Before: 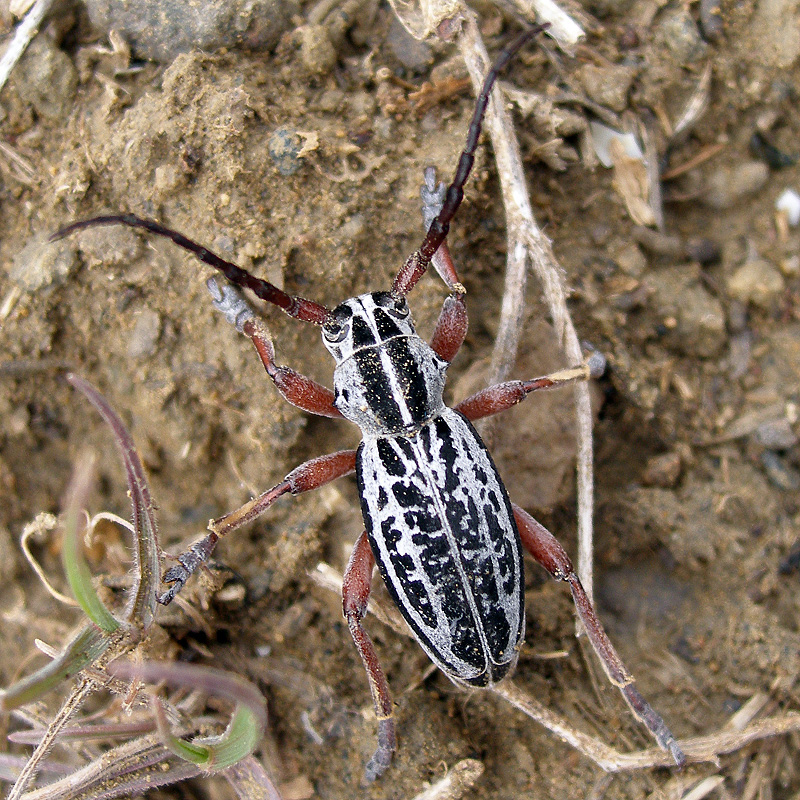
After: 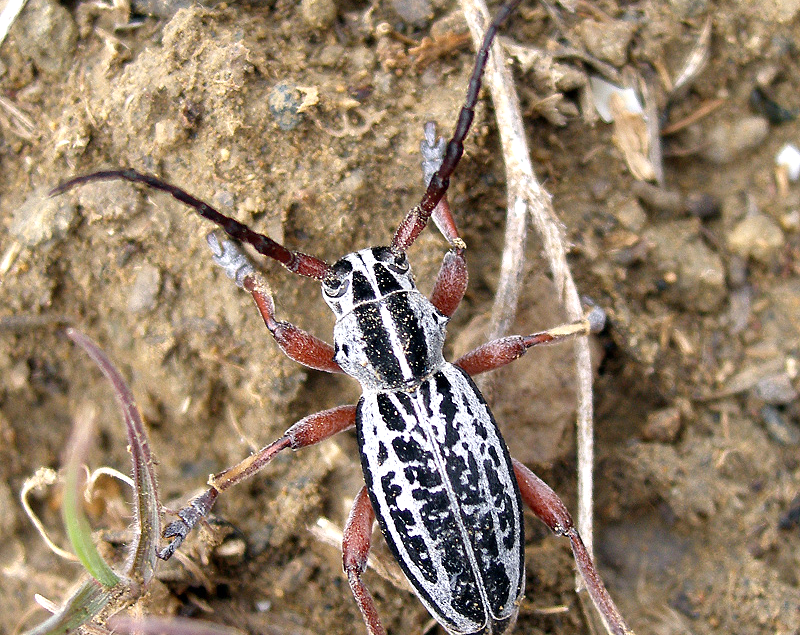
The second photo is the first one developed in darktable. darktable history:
exposure: exposure 0.197 EV
crop and rotate: top 5.667%, bottom 14.937%
